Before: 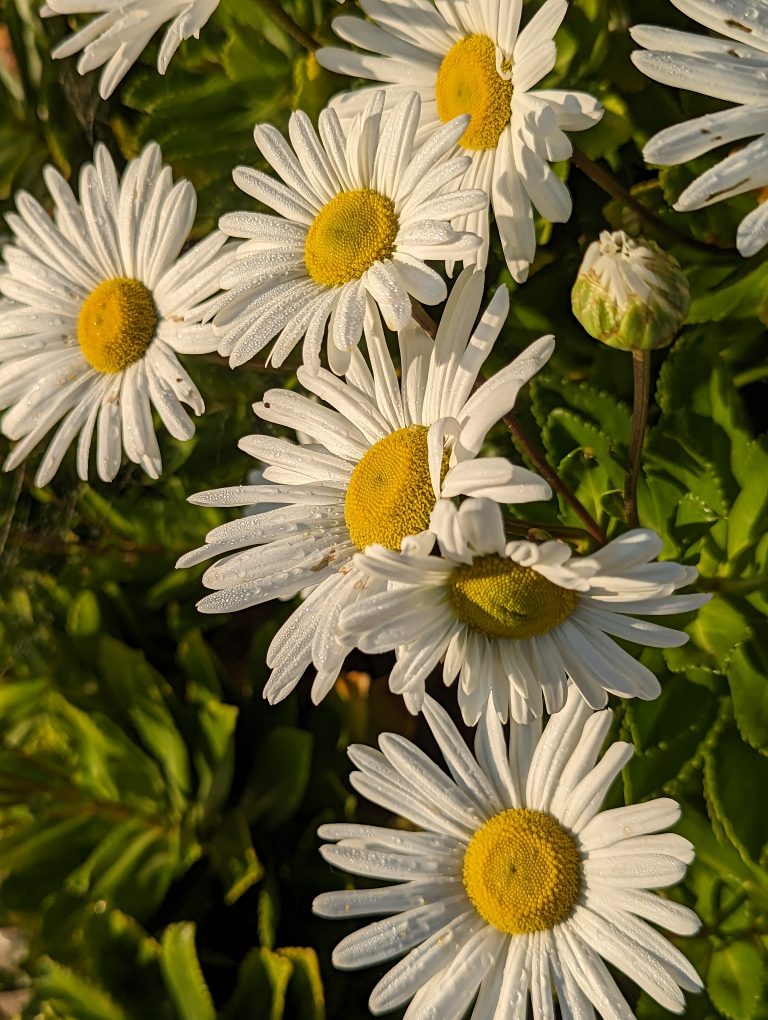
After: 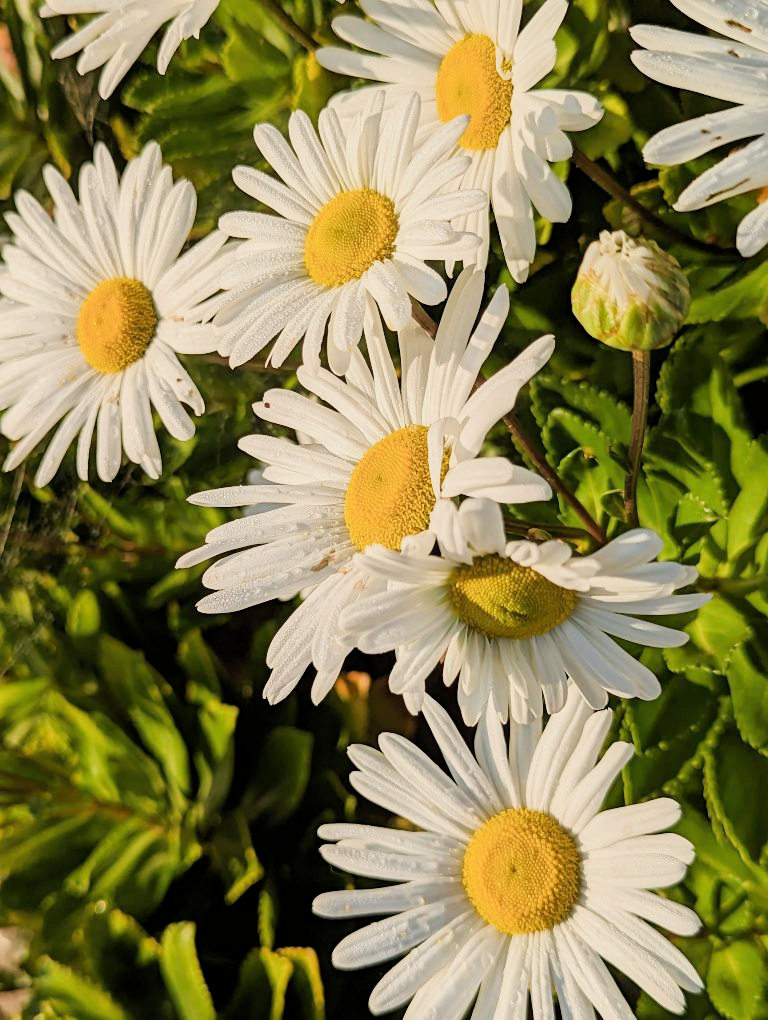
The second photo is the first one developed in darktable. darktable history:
exposure: black level correction 0, exposure 1.198 EV, compensate highlight preservation false
filmic rgb: black relative exposure -7.13 EV, white relative exposure 5.38 EV, threshold 2.98 EV, hardness 3.03, enable highlight reconstruction true
